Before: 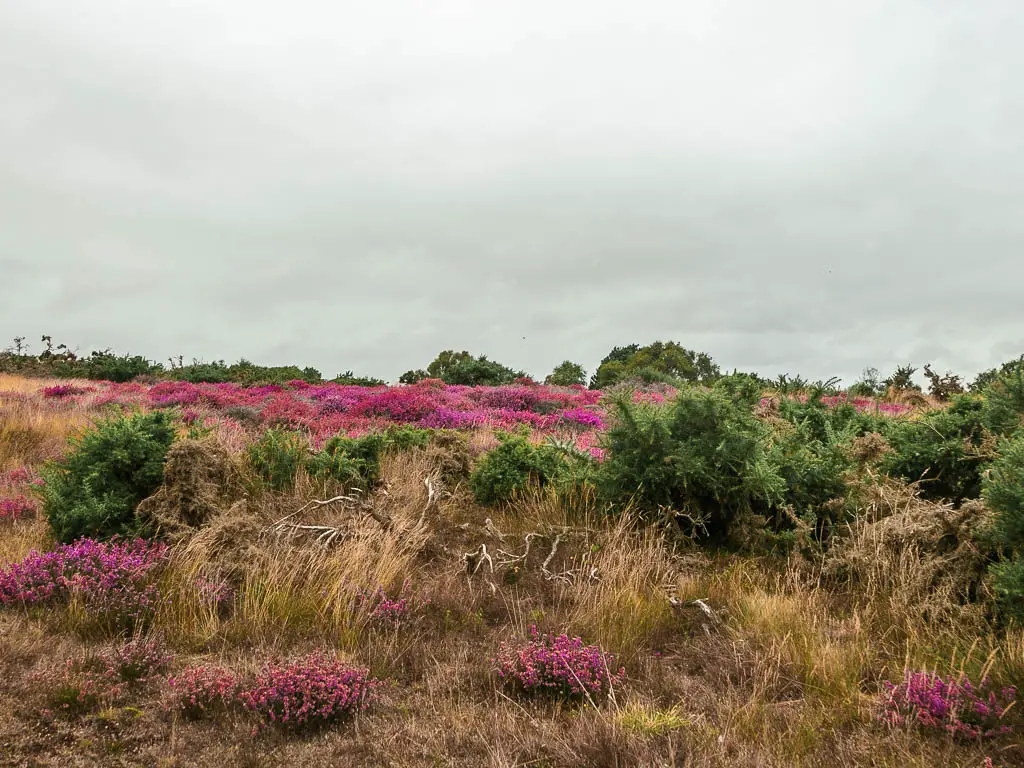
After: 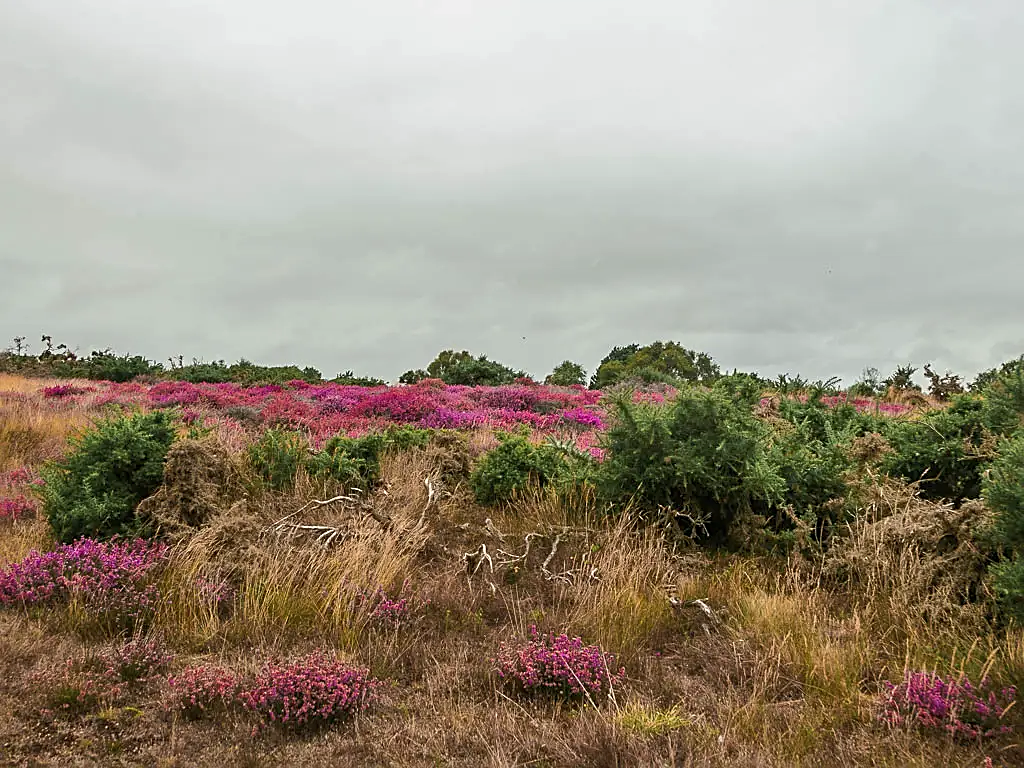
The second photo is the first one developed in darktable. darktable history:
sharpen: on, module defaults
shadows and highlights: shadows 25.24, white point adjustment -2.93, highlights -29.79
